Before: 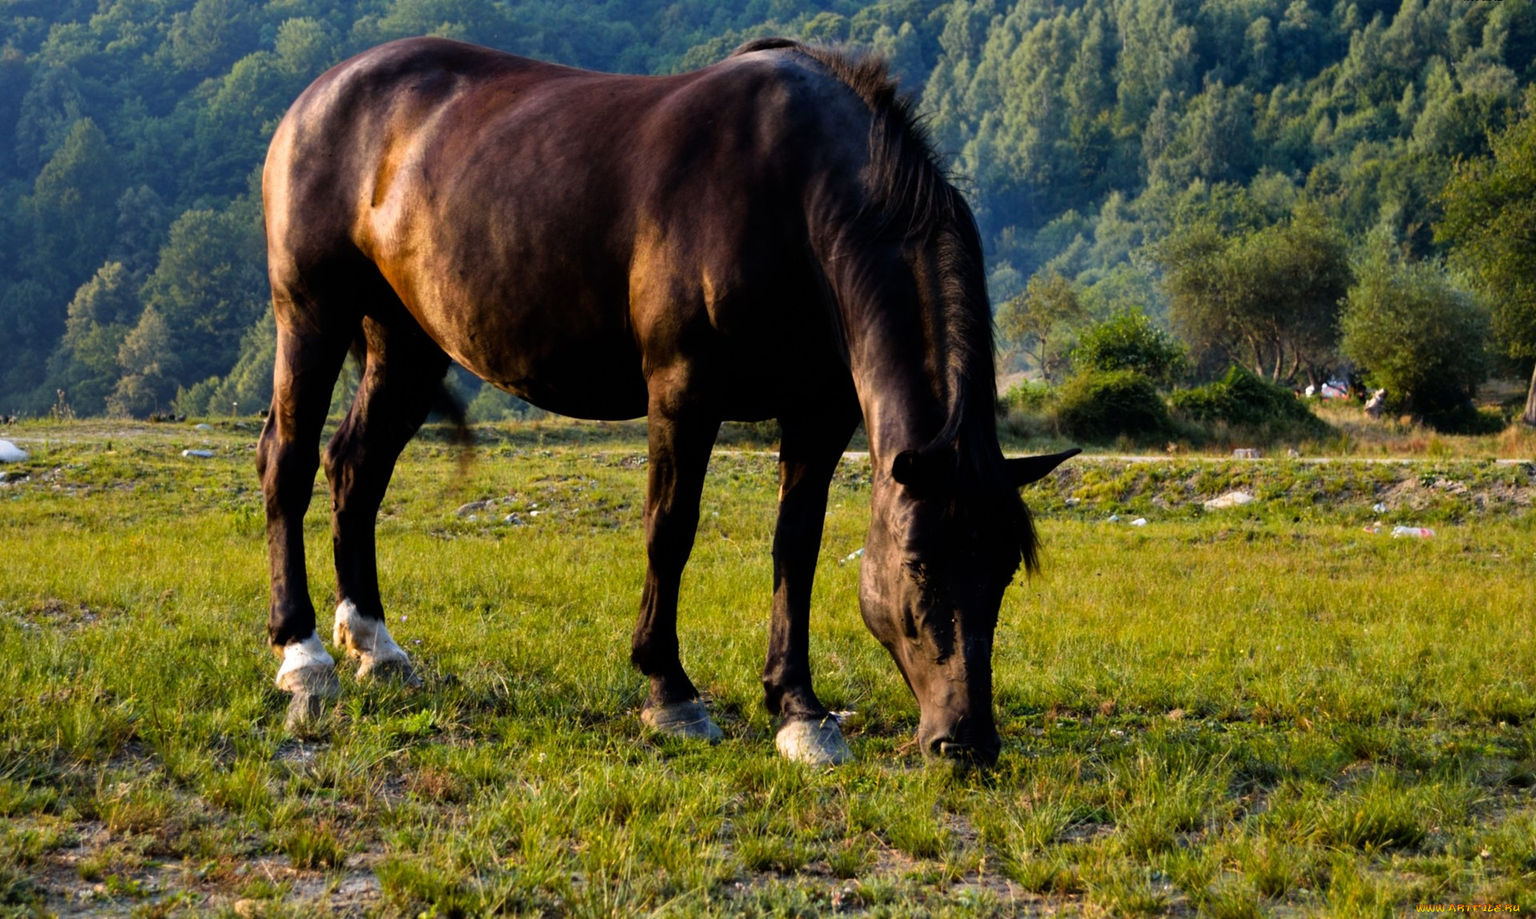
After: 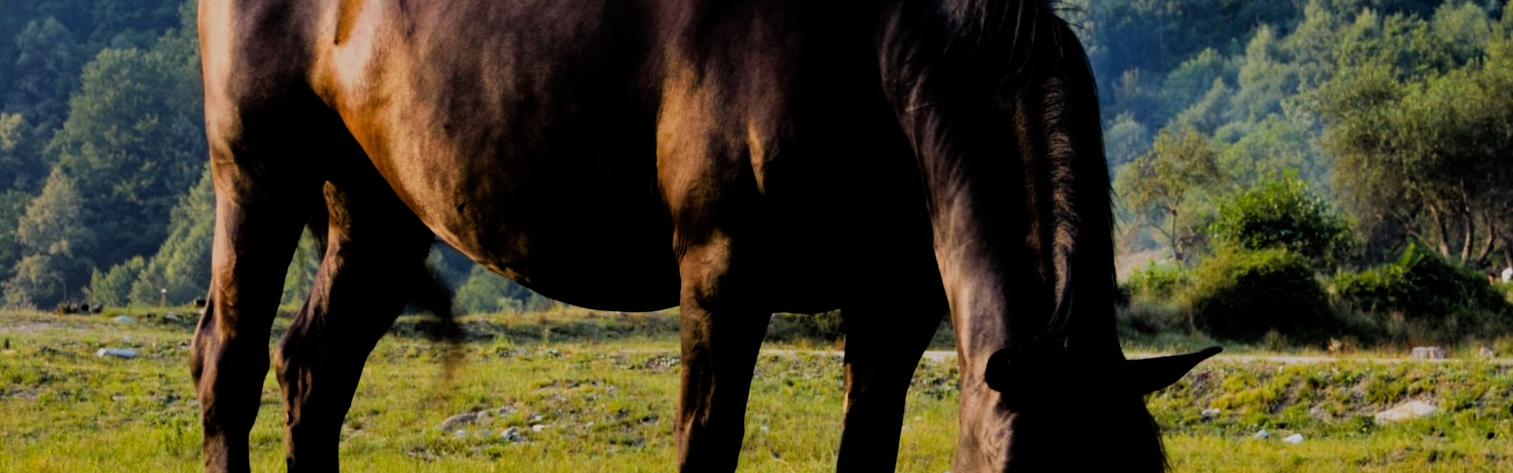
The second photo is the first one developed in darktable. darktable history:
crop: left 6.809%, top 18.674%, right 14.351%, bottom 40.079%
filmic rgb: black relative exposure -6.91 EV, white relative exposure 5.62 EV, threshold 5.97 EV, hardness 2.84, enable highlight reconstruction true
